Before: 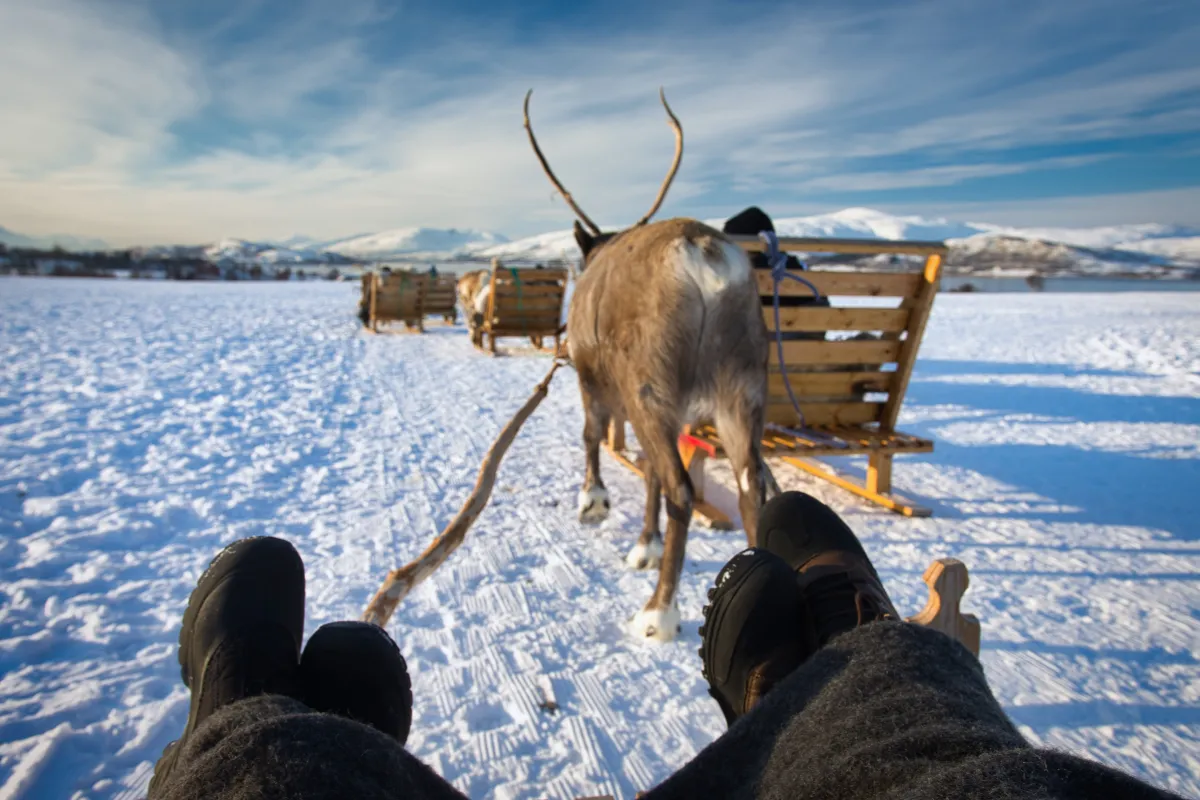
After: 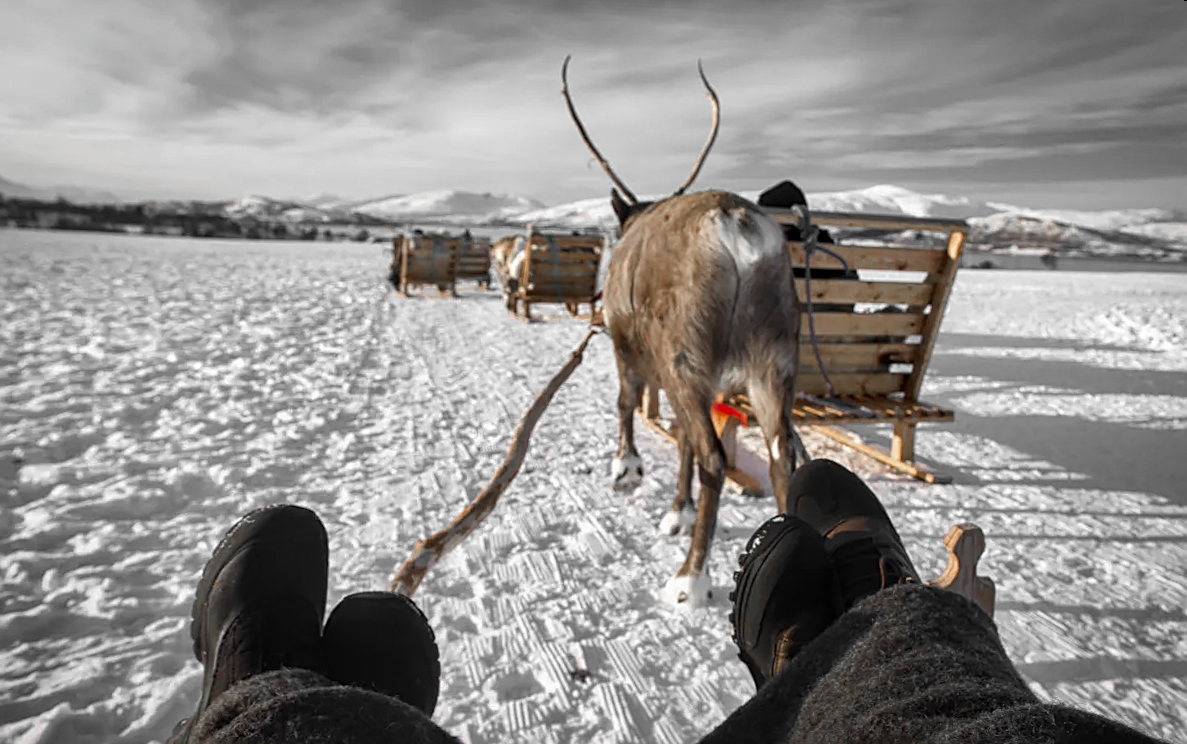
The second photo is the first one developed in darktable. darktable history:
rotate and perspective: rotation 0.679°, lens shift (horizontal) 0.136, crop left 0.009, crop right 0.991, crop top 0.078, crop bottom 0.95
color zones: curves: ch0 [(0, 0.497) (0.096, 0.361) (0.221, 0.538) (0.429, 0.5) (0.571, 0.5) (0.714, 0.5) (0.857, 0.5) (1, 0.497)]; ch1 [(0, 0.5) (0.143, 0.5) (0.257, -0.002) (0.429, 0.04) (0.571, -0.001) (0.714, -0.015) (0.857, 0.024) (1, 0.5)]
local contrast: on, module defaults
sharpen: on, module defaults
